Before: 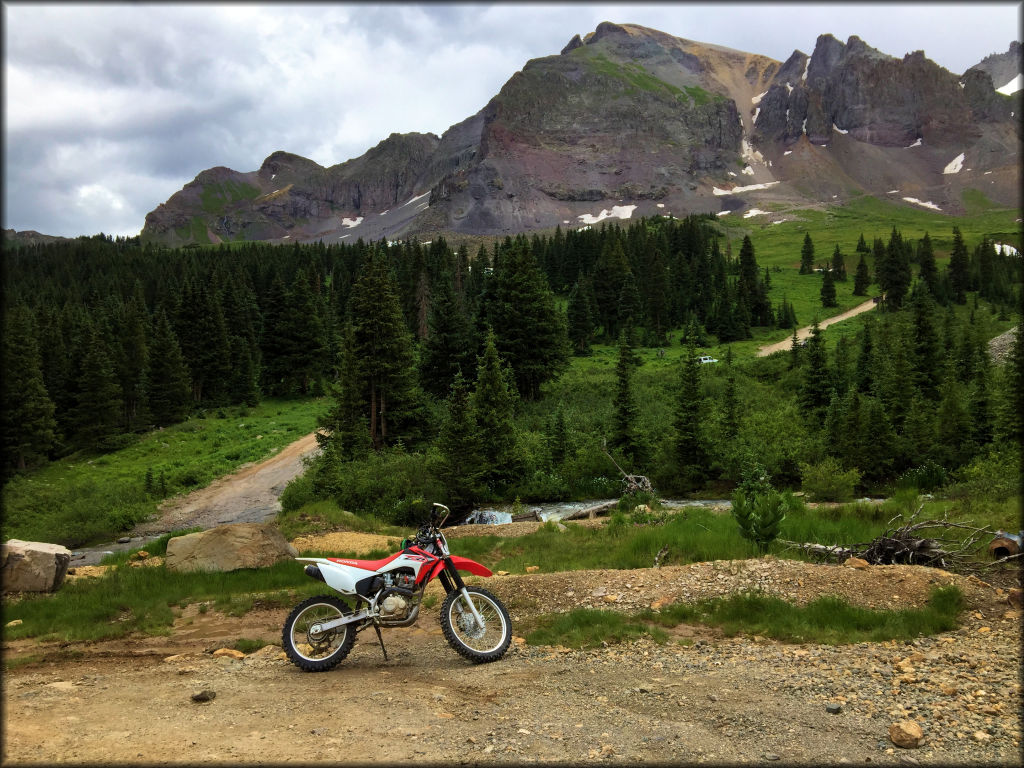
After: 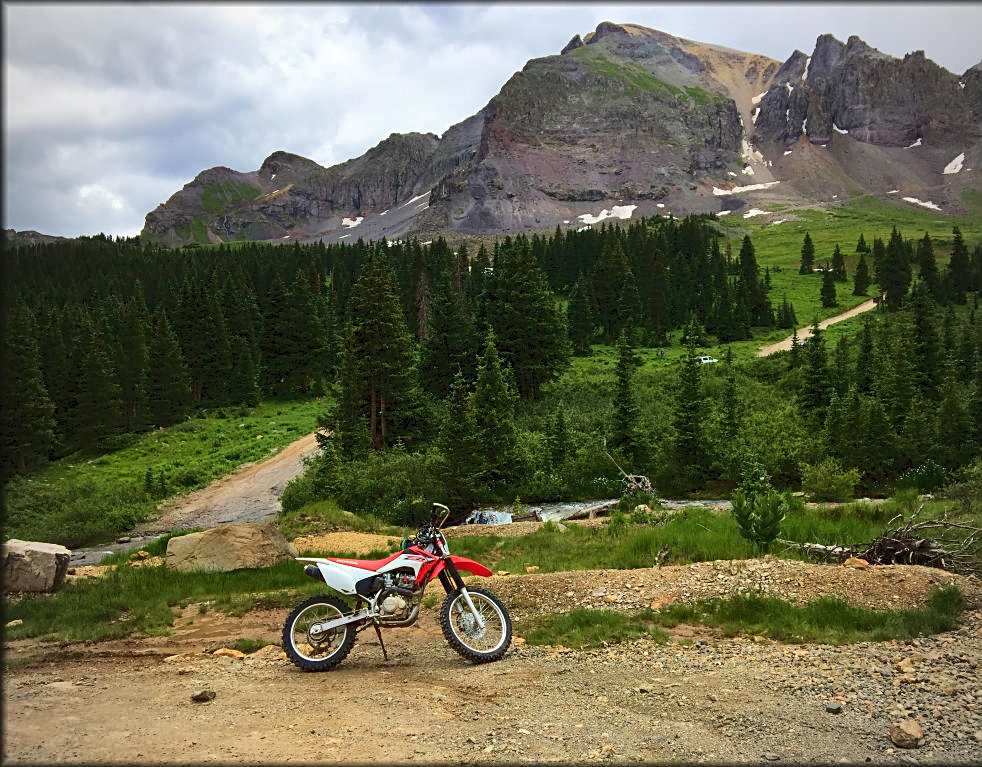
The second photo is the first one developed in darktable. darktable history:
vignetting: fall-off radius 61.08%
crop: right 4.087%, bottom 0.029%
tone curve: curves: ch0 [(0, 0) (0.003, 0.068) (0.011, 0.079) (0.025, 0.092) (0.044, 0.107) (0.069, 0.121) (0.1, 0.134) (0.136, 0.16) (0.177, 0.198) (0.224, 0.242) (0.277, 0.312) (0.335, 0.384) (0.399, 0.461) (0.468, 0.539) (0.543, 0.622) (0.623, 0.691) (0.709, 0.763) (0.801, 0.833) (0.898, 0.909) (1, 1)], color space Lab, linked channels, preserve colors none
sharpen: on, module defaults
